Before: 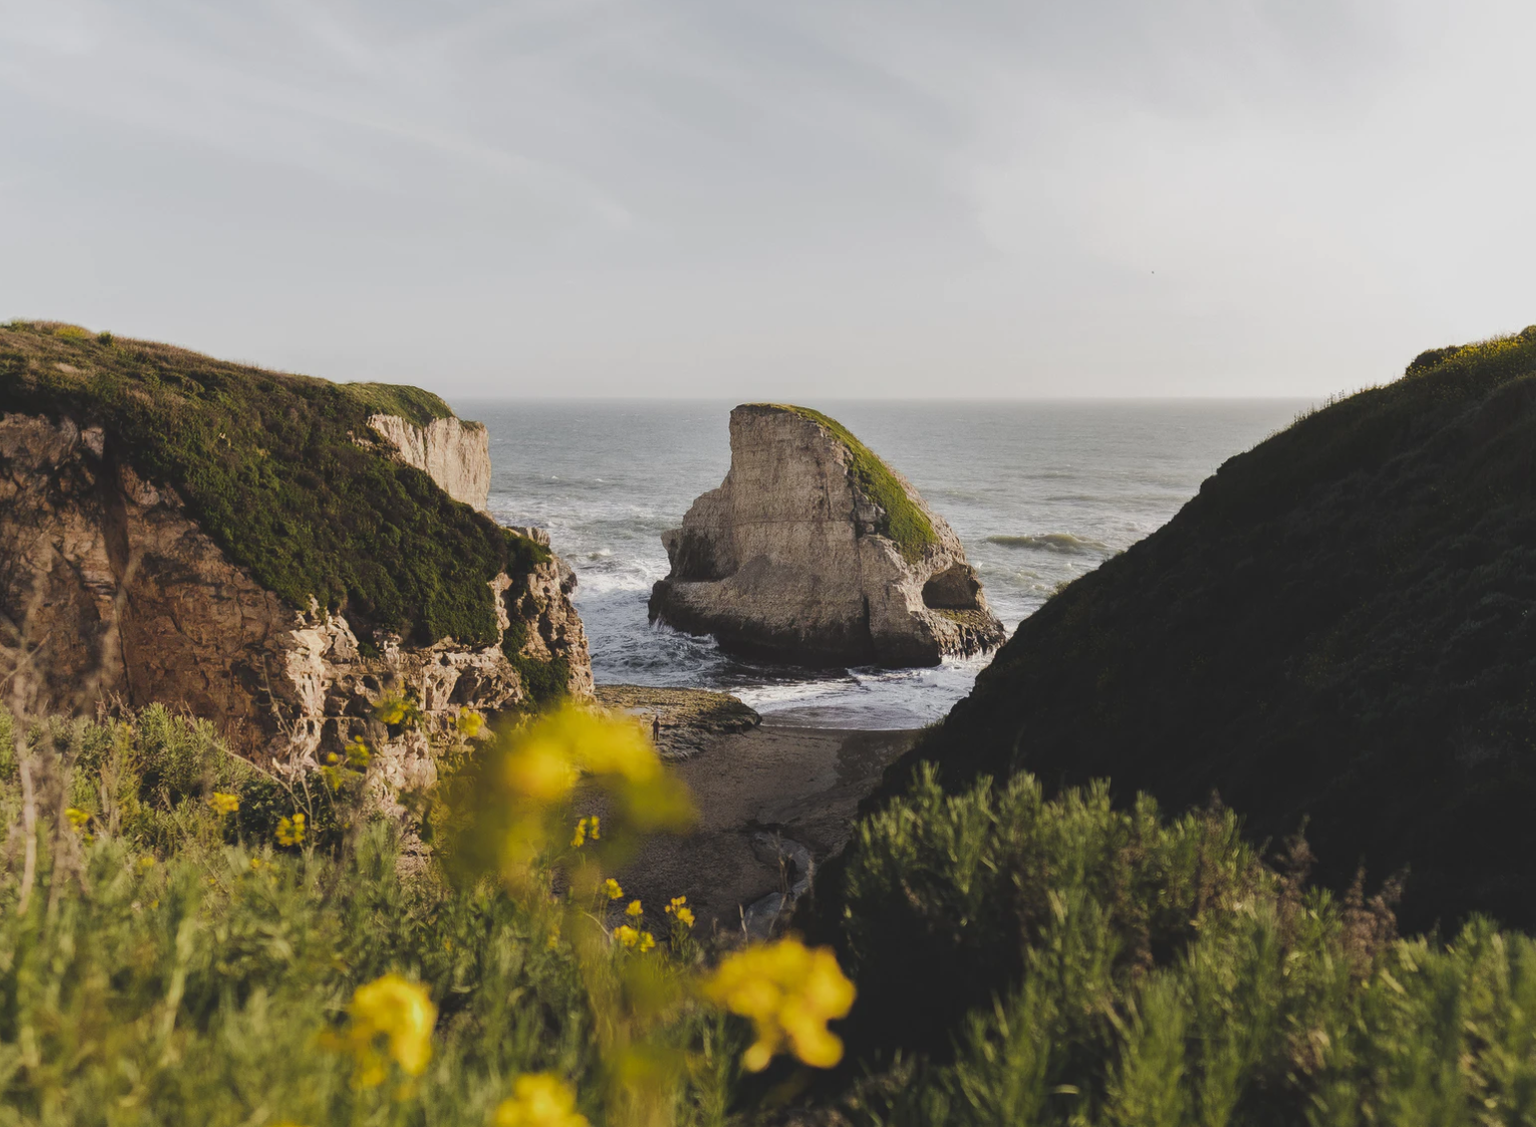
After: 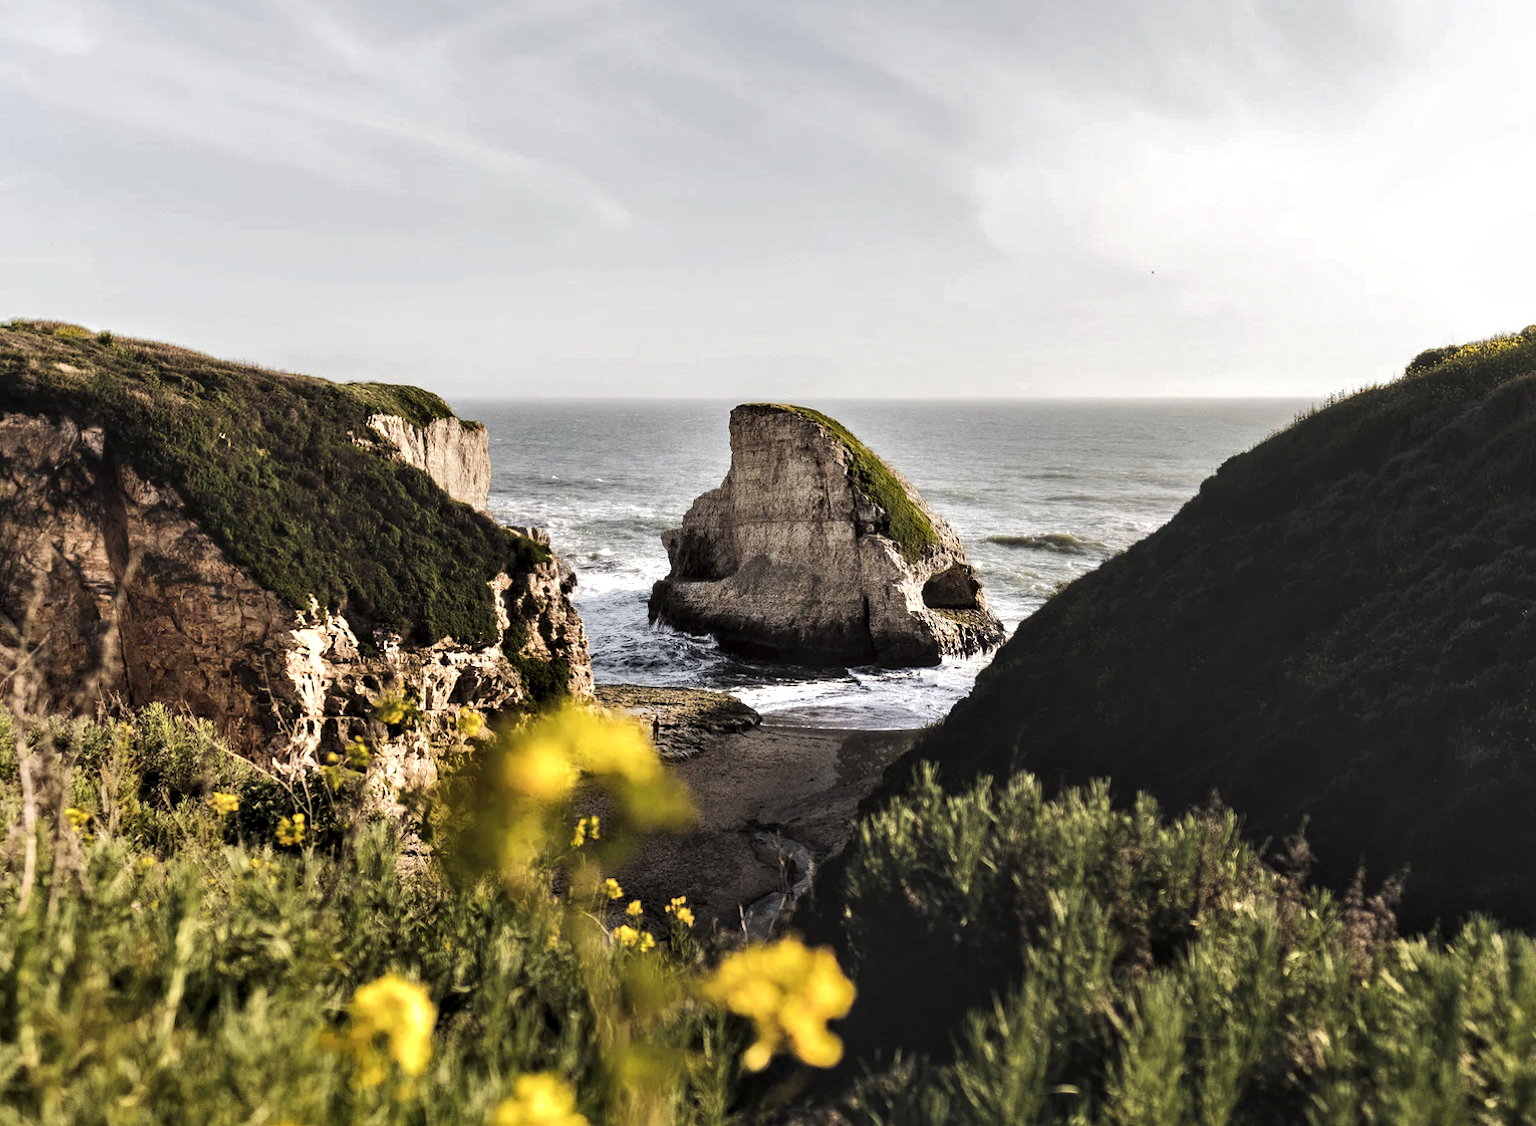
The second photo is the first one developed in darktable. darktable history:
shadows and highlights: shadows 24.75, highlights -25.33
contrast equalizer: y [[0.601, 0.6, 0.598, 0.598, 0.6, 0.601], [0.5 ×6], [0.5 ×6], [0 ×6], [0 ×6]]
local contrast: highlights 106%, shadows 100%, detail 120%, midtone range 0.2
tone equalizer: -8 EV -0.431 EV, -7 EV -0.409 EV, -6 EV -0.334 EV, -5 EV -0.251 EV, -3 EV 0.245 EV, -2 EV 0.346 EV, -1 EV 0.408 EV, +0 EV 0.396 EV, edges refinement/feathering 500, mask exposure compensation -1.57 EV, preserve details no
